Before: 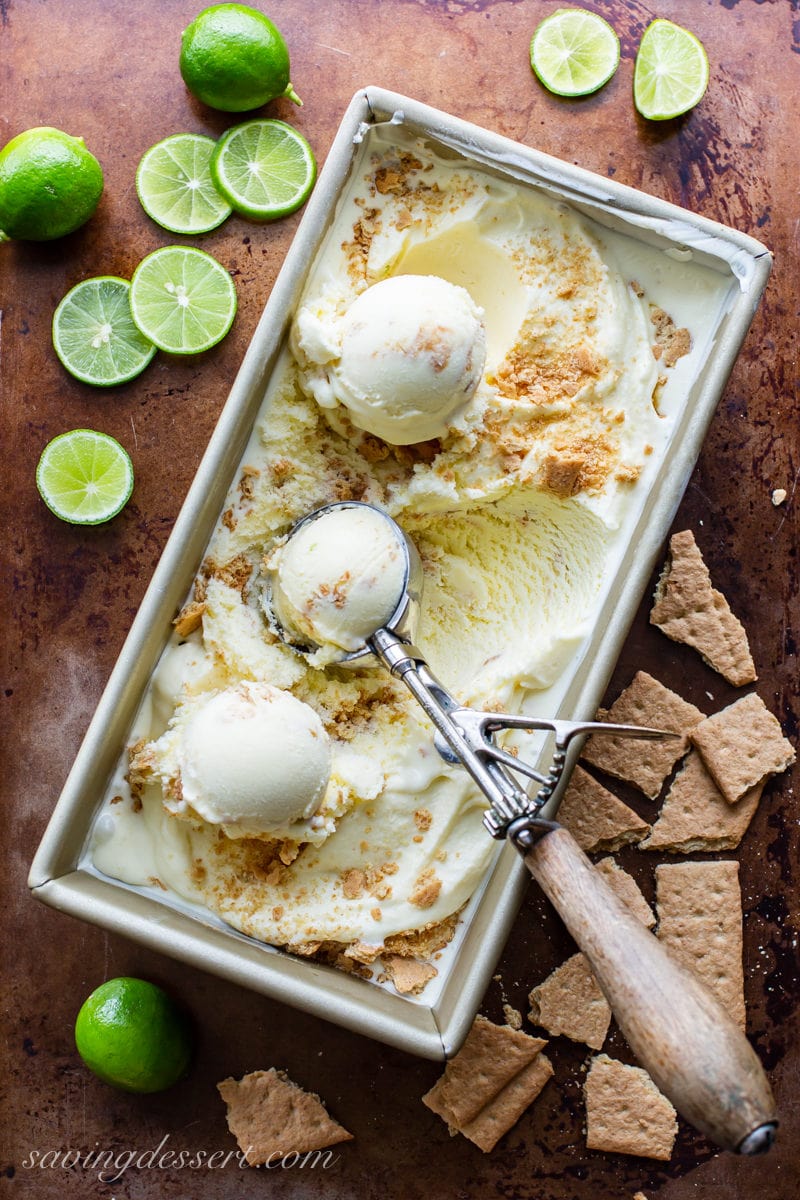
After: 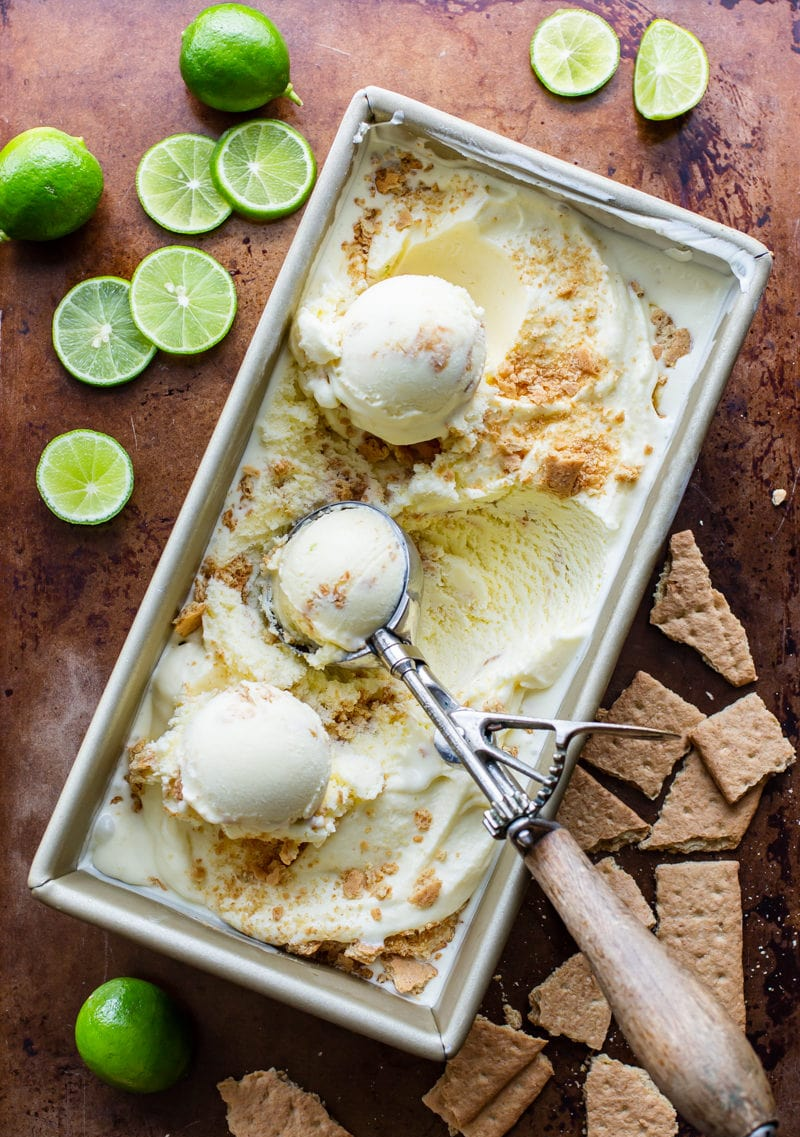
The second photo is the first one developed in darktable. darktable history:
exposure: exposure -0.011 EV, compensate highlight preservation false
crop and rotate: top 0.008%, bottom 5.193%
